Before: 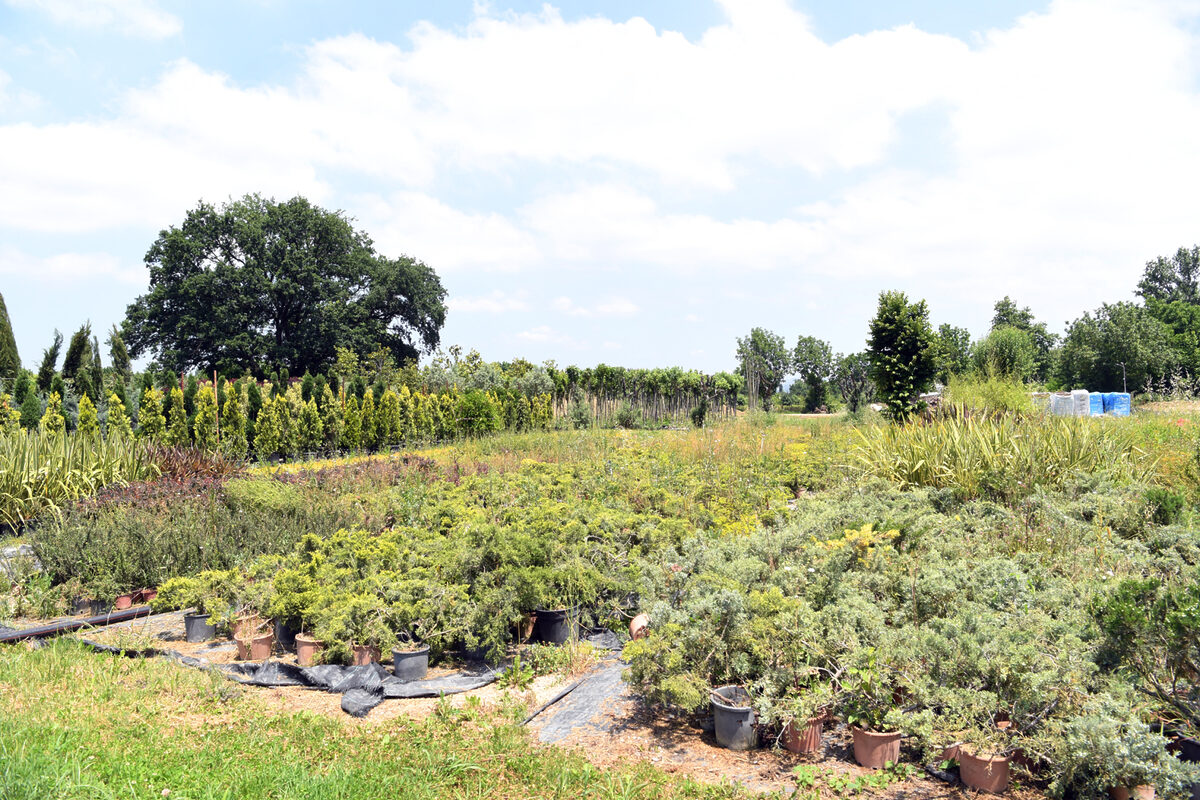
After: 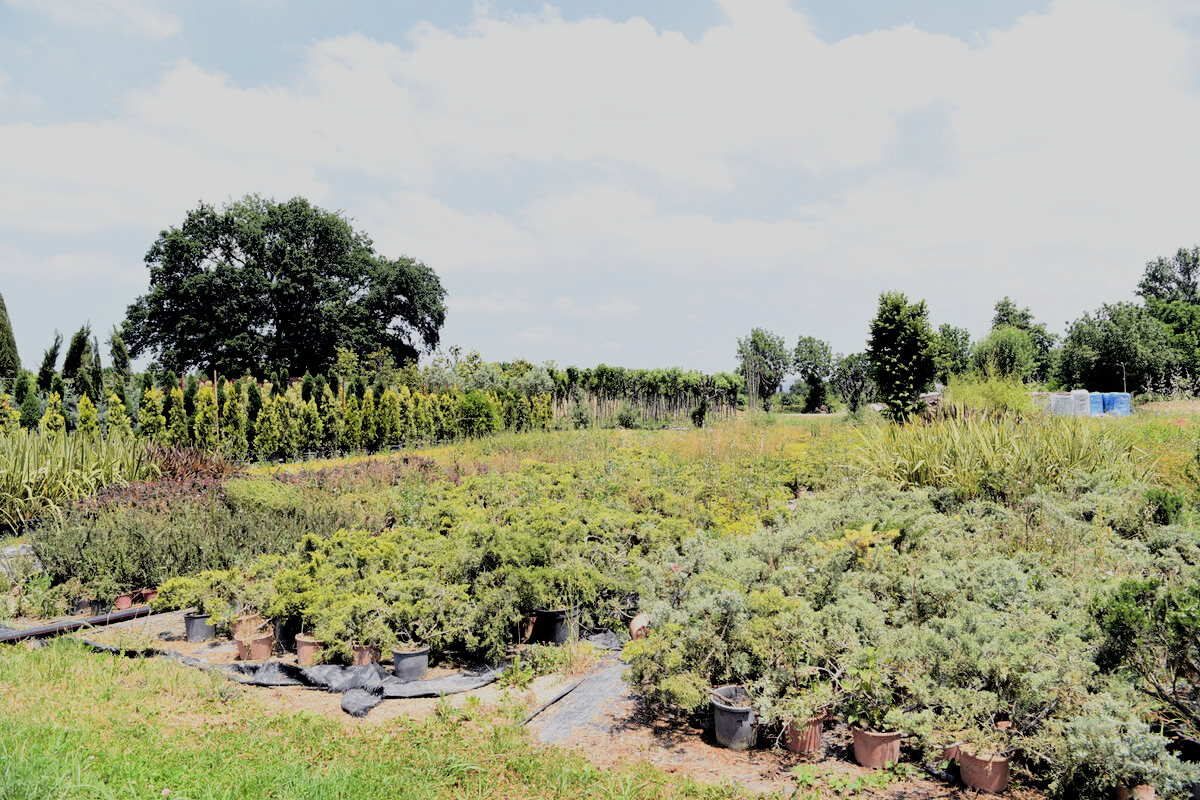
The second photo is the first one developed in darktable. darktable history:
filmic rgb: black relative exposure -4.12 EV, white relative exposure 5.11 EV, threshold 3.04 EV, hardness 2.15, contrast 1.162, enable highlight reconstruction true
